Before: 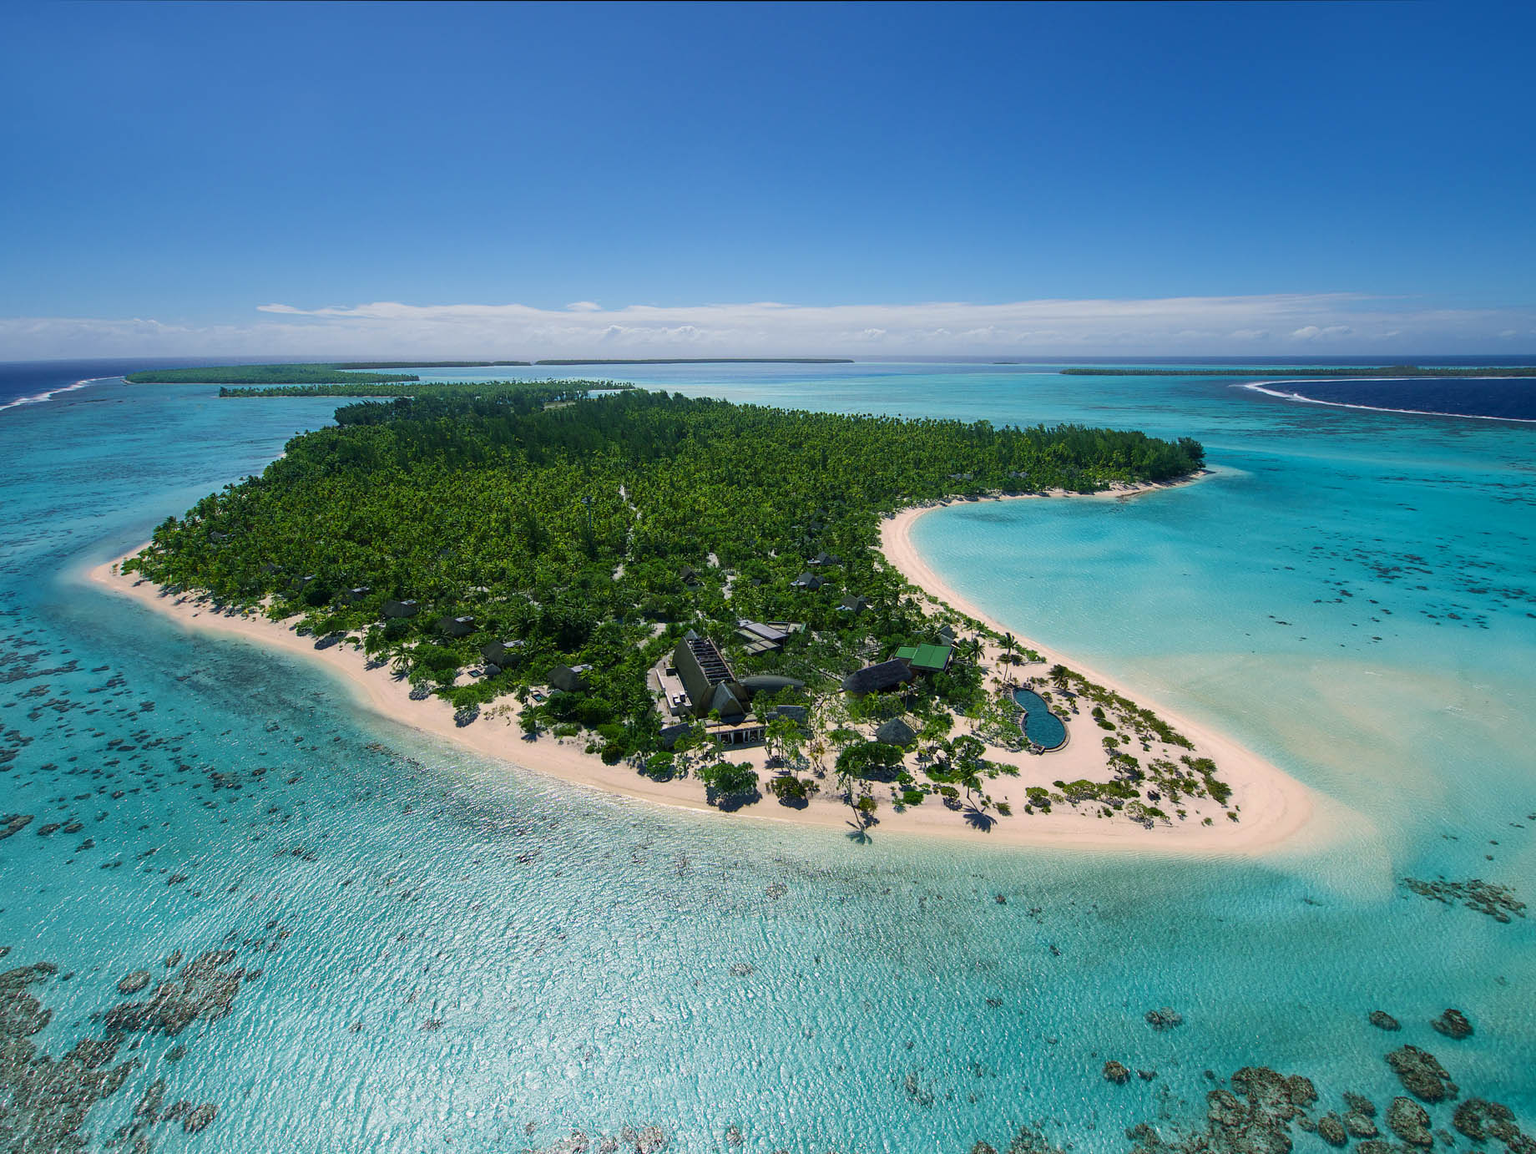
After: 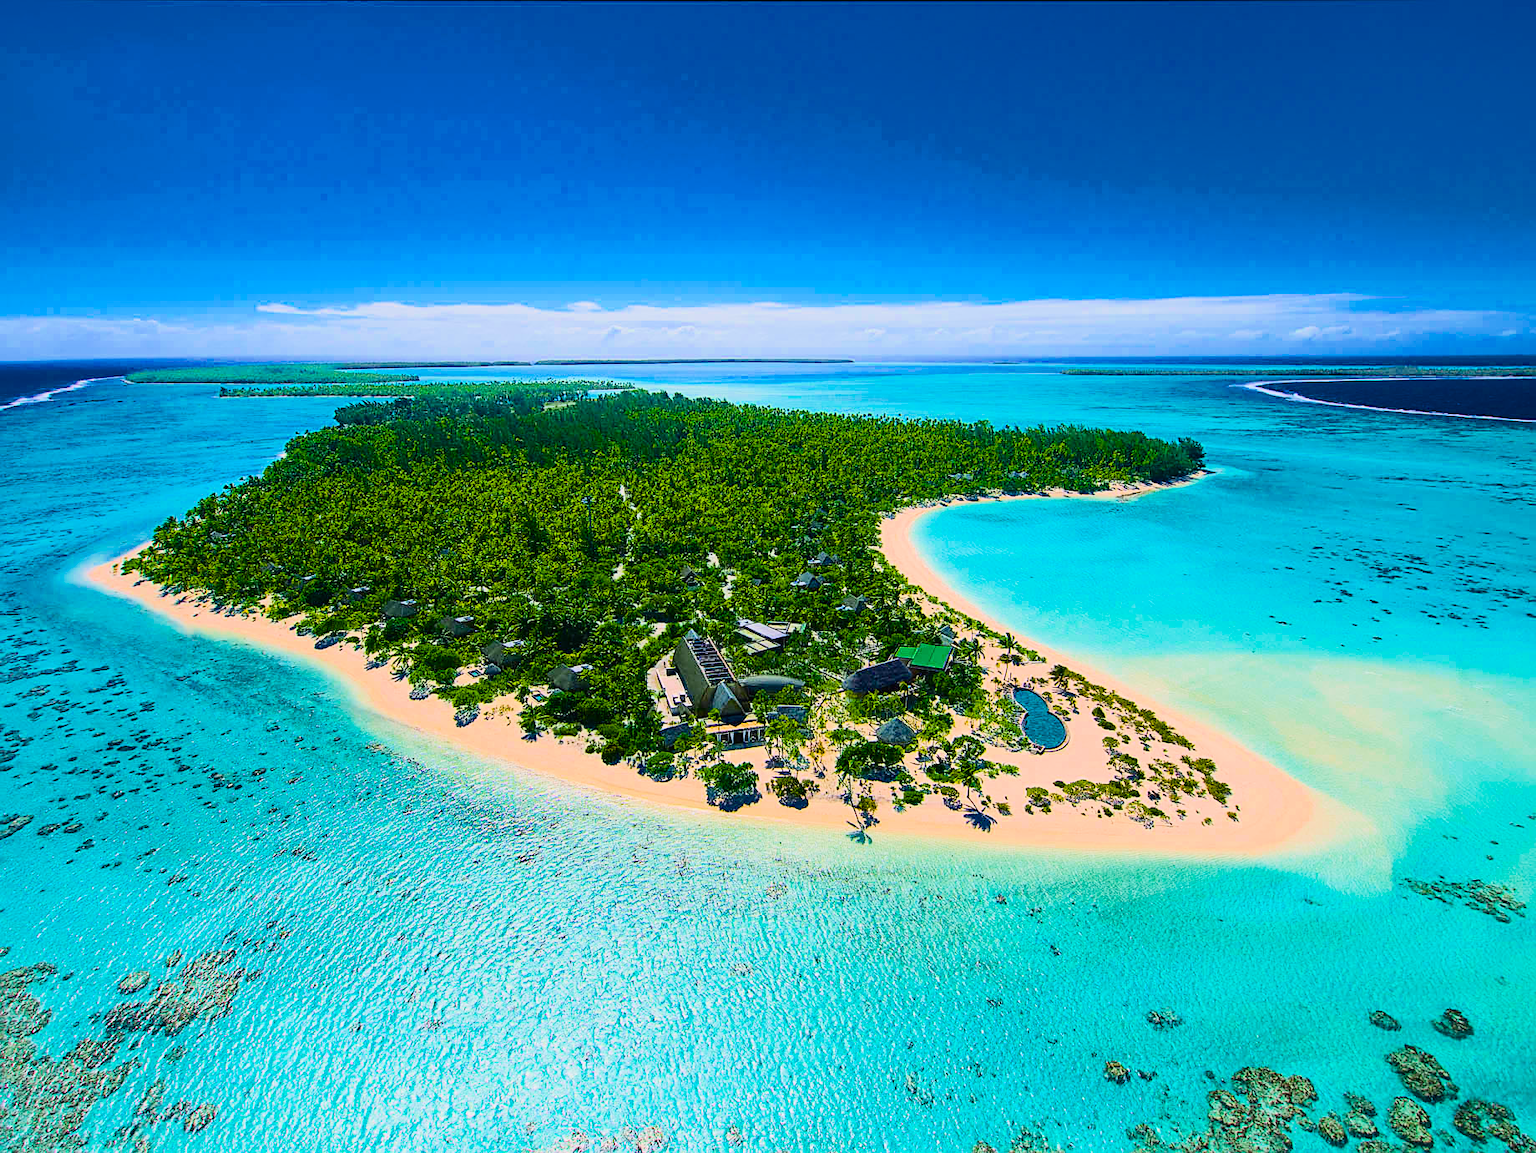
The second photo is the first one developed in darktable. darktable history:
sharpen: on, module defaults
filmic rgb: black relative exposure -7.14 EV, white relative exposure 5.35 EV, hardness 3.03, preserve chrominance max RGB, color science v6 (2022), contrast in shadows safe, contrast in highlights safe
color balance rgb: power › hue 311.15°, highlights gain › chroma 0.189%, highlights gain › hue 329.87°, global offset › luminance 0.485%, linear chroma grading › global chroma 15.271%, perceptual saturation grading › global saturation 42.159%, global vibrance -1.088%, saturation formula JzAzBz (2021)
exposure: exposure 0.925 EV, compensate highlight preservation false
contrast brightness saturation: contrast 0.195, brightness 0.157, saturation 0.22
tone curve: curves: ch0 [(0, 0) (0.08, 0.056) (0.4, 0.4) (0.6, 0.612) (0.92, 0.924) (1, 1)], color space Lab, independent channels, preserve colors none
